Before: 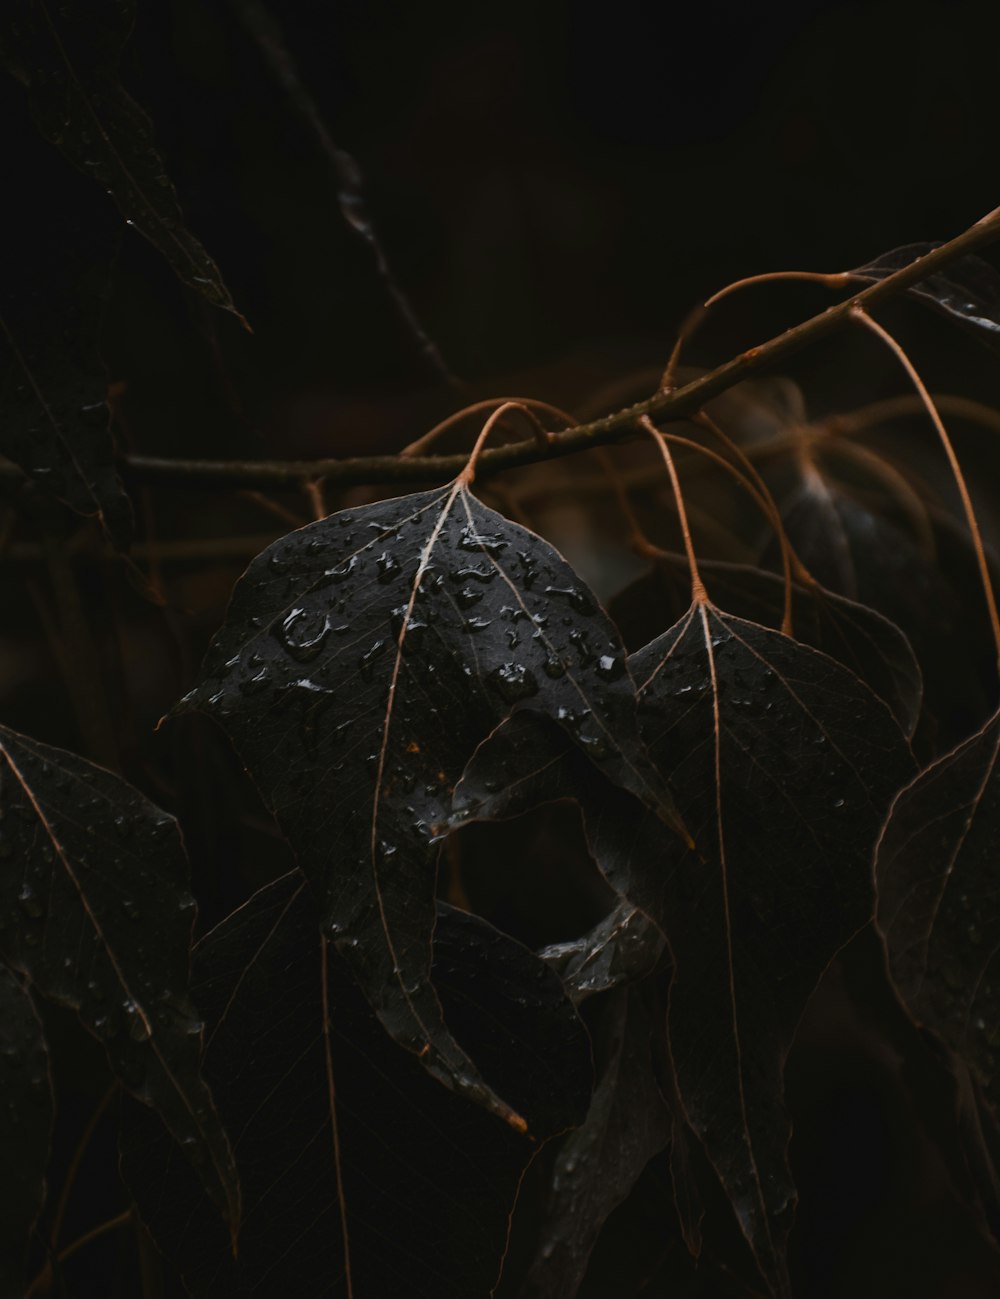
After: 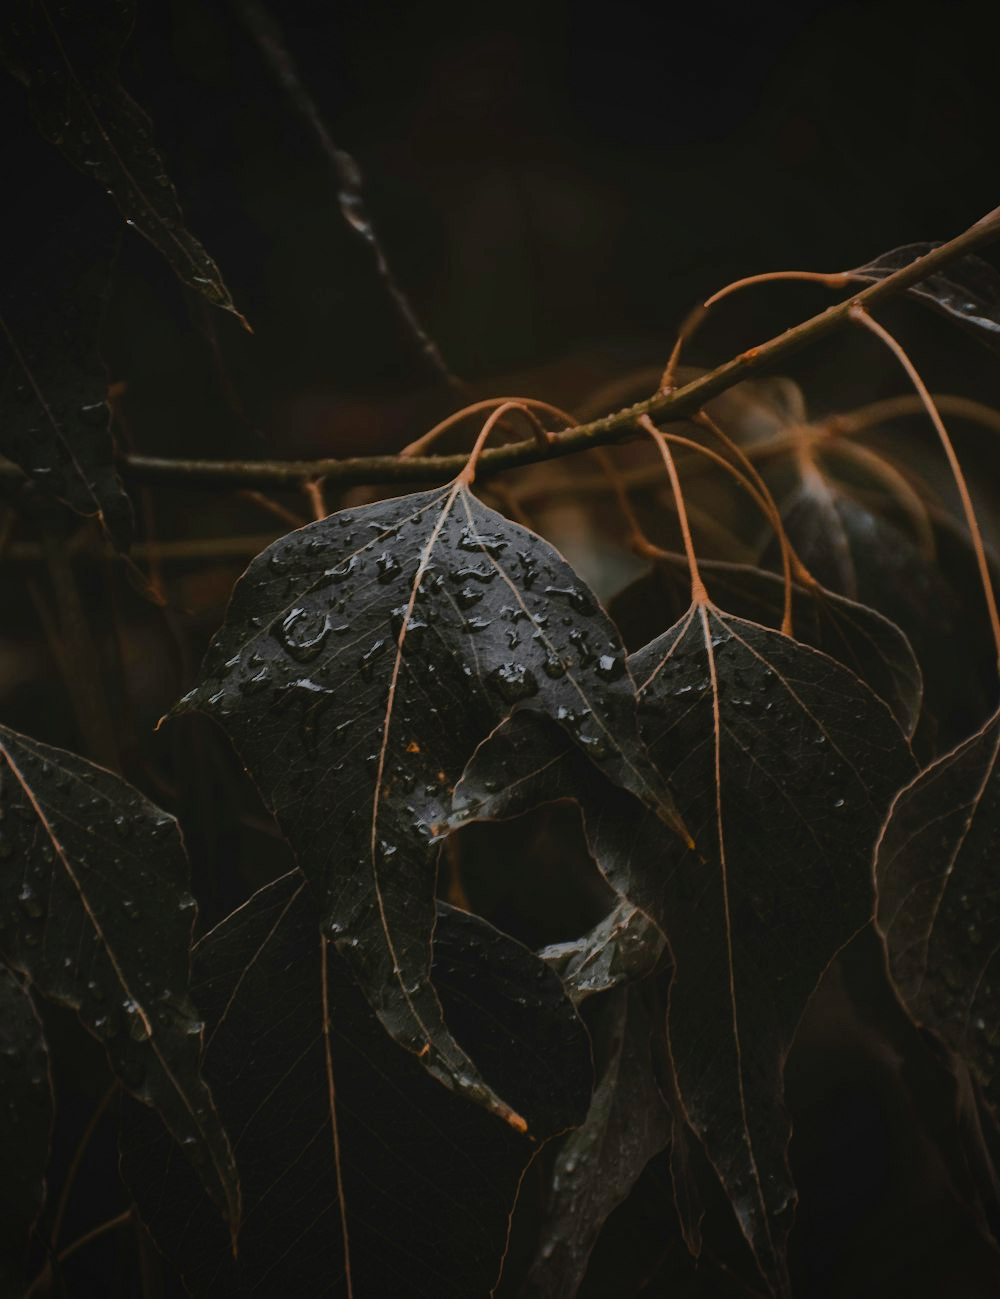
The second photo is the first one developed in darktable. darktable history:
shadows and highlights: on, module defaults
vignetting: fall-off start 67.06%, brightness -0.397, saturation -0.29, width/height ratio 1.008
